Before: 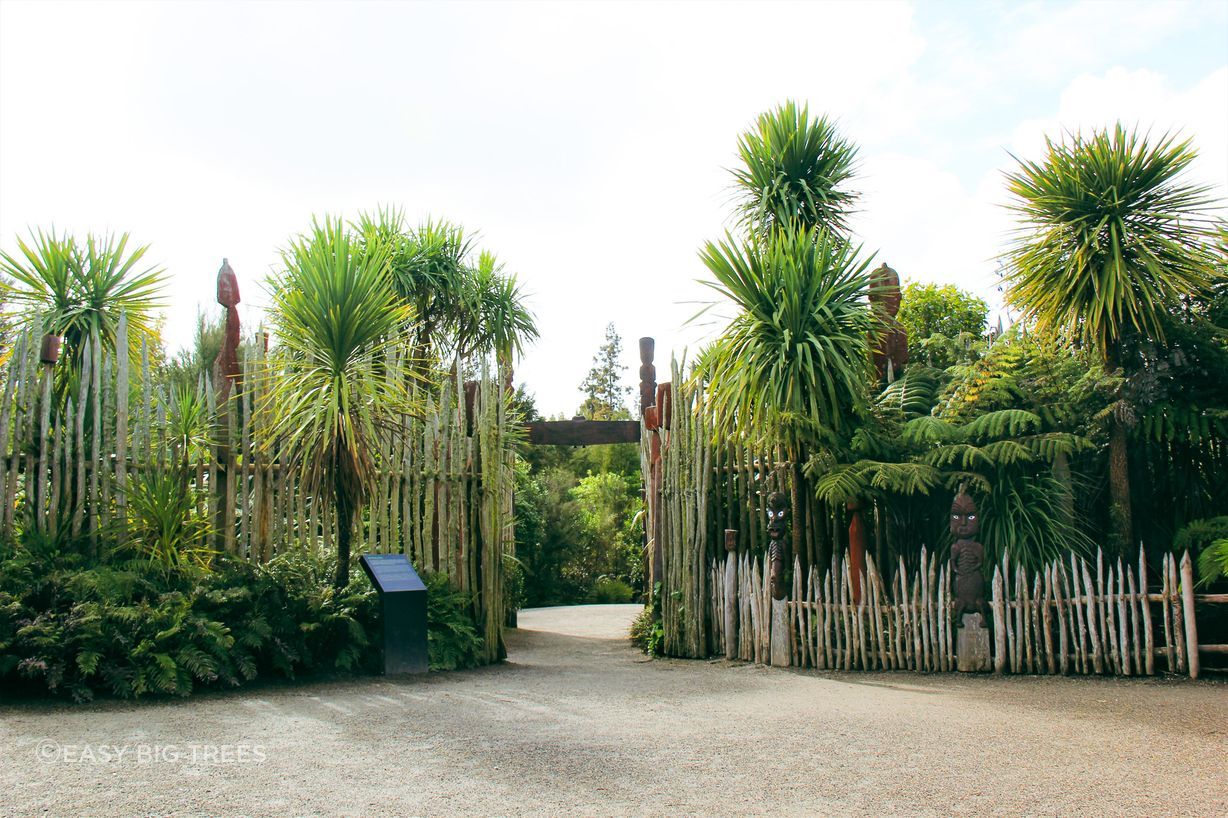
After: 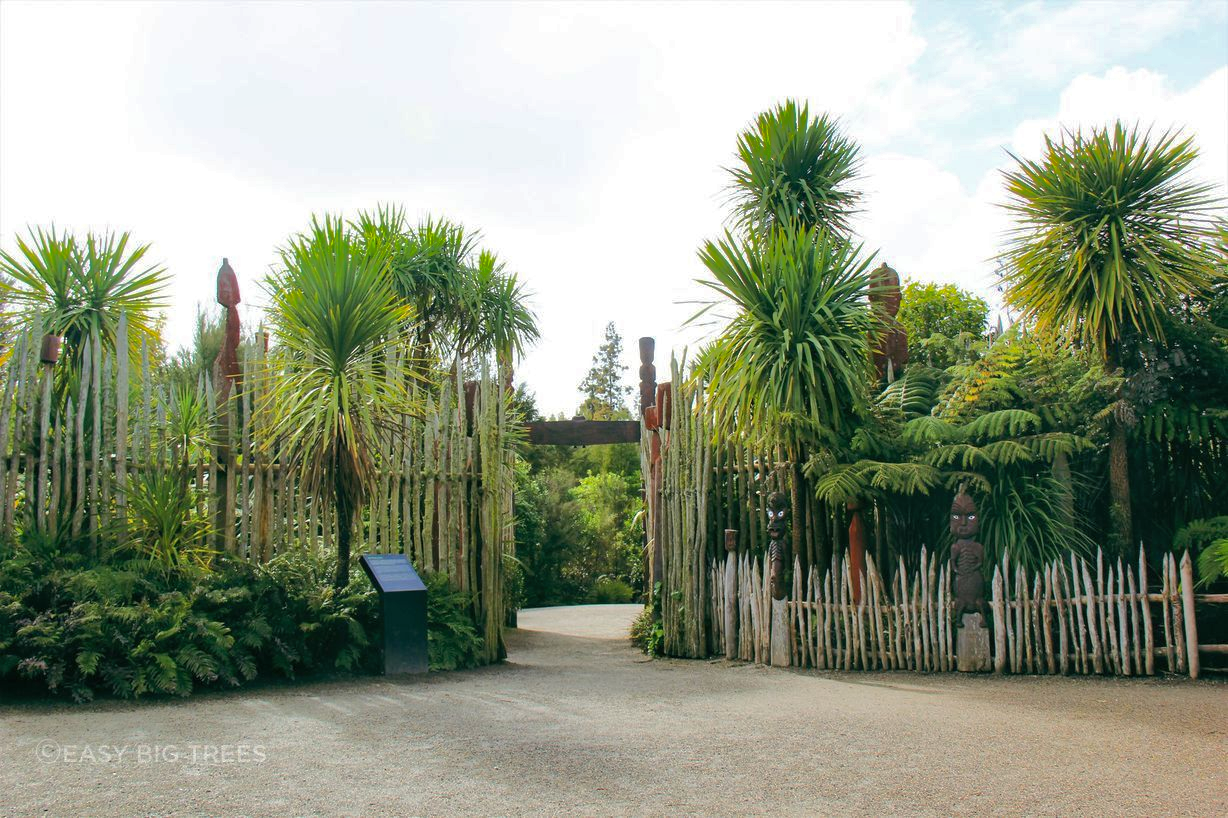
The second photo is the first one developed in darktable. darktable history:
shadows and highlights: shadows 39.79, highlights -59.77
